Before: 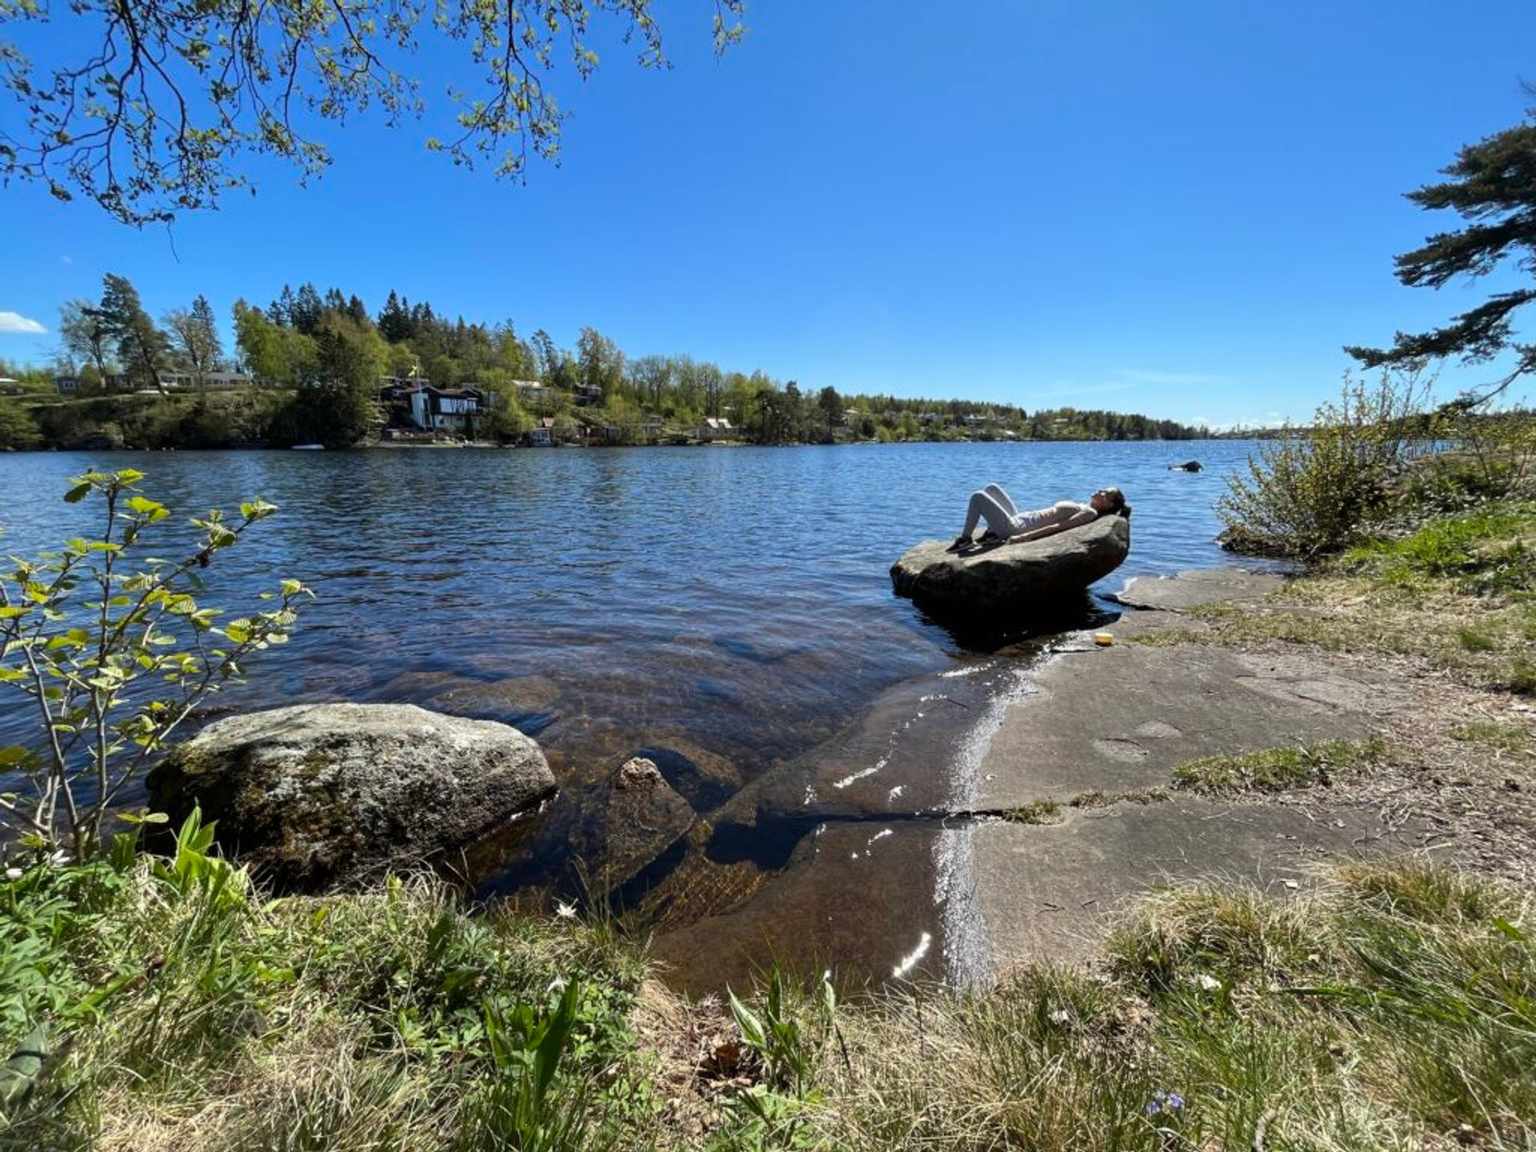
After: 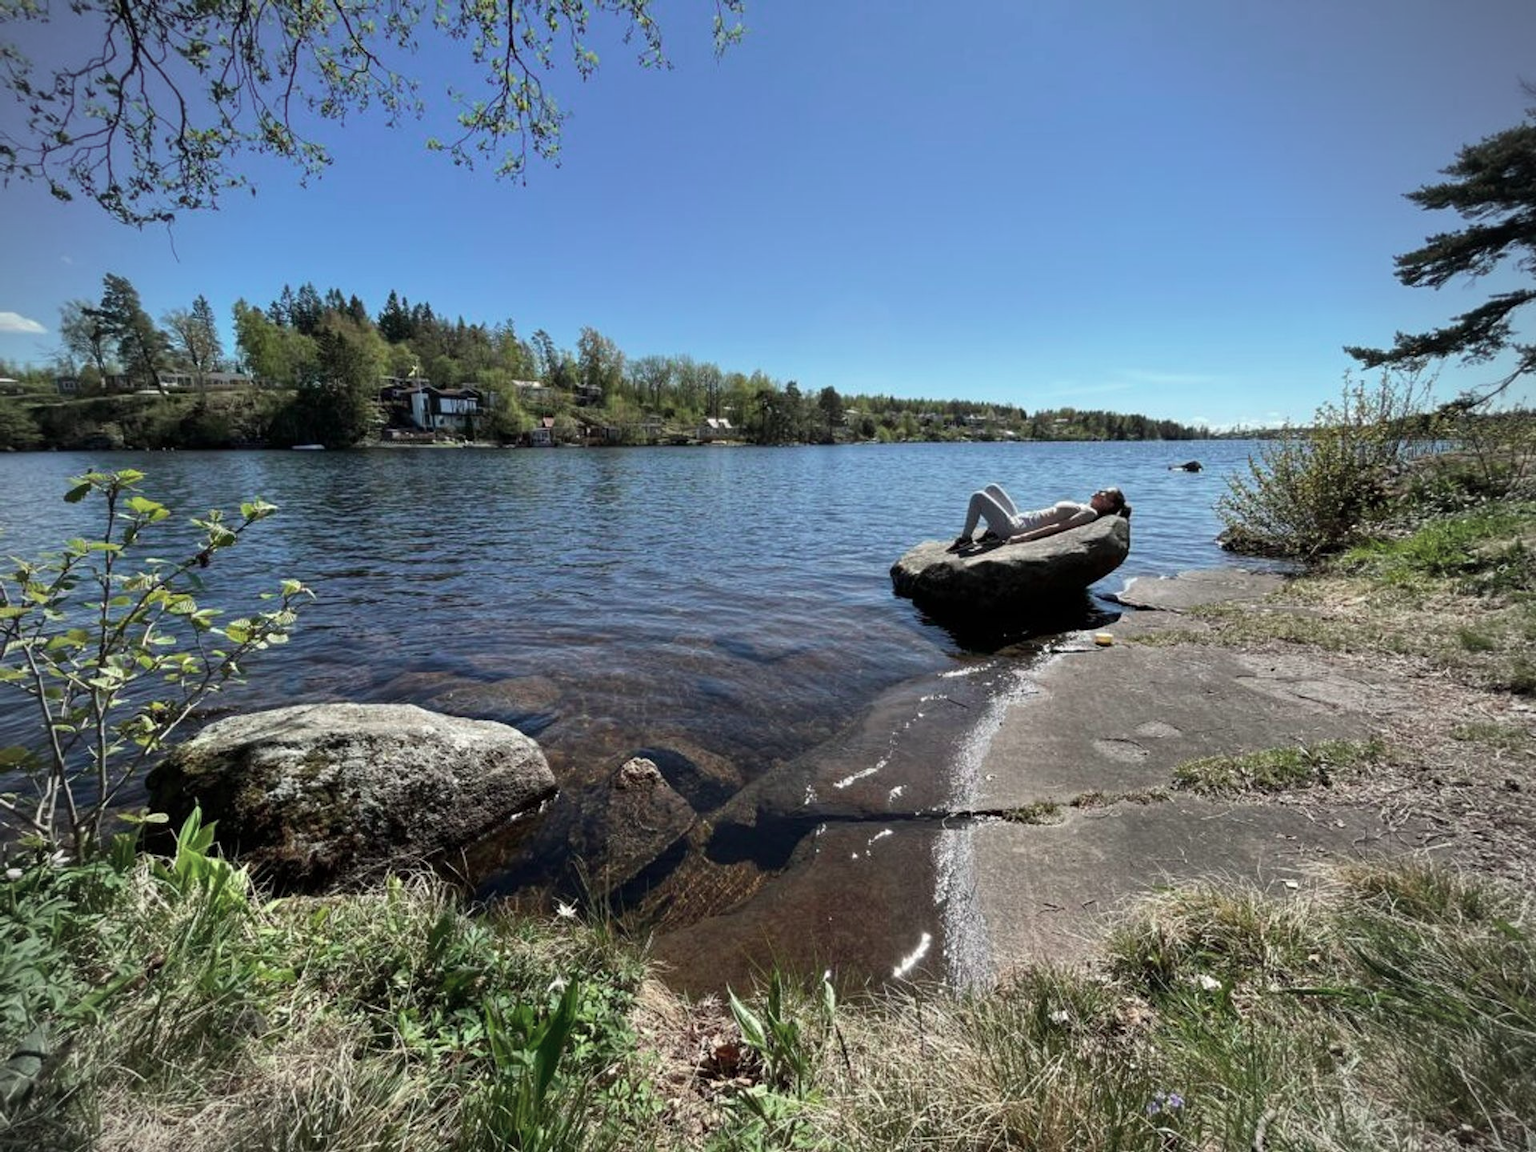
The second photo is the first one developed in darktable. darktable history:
color contrast: blue-yellow contrast 0.7
vignetting: on, module defaults
